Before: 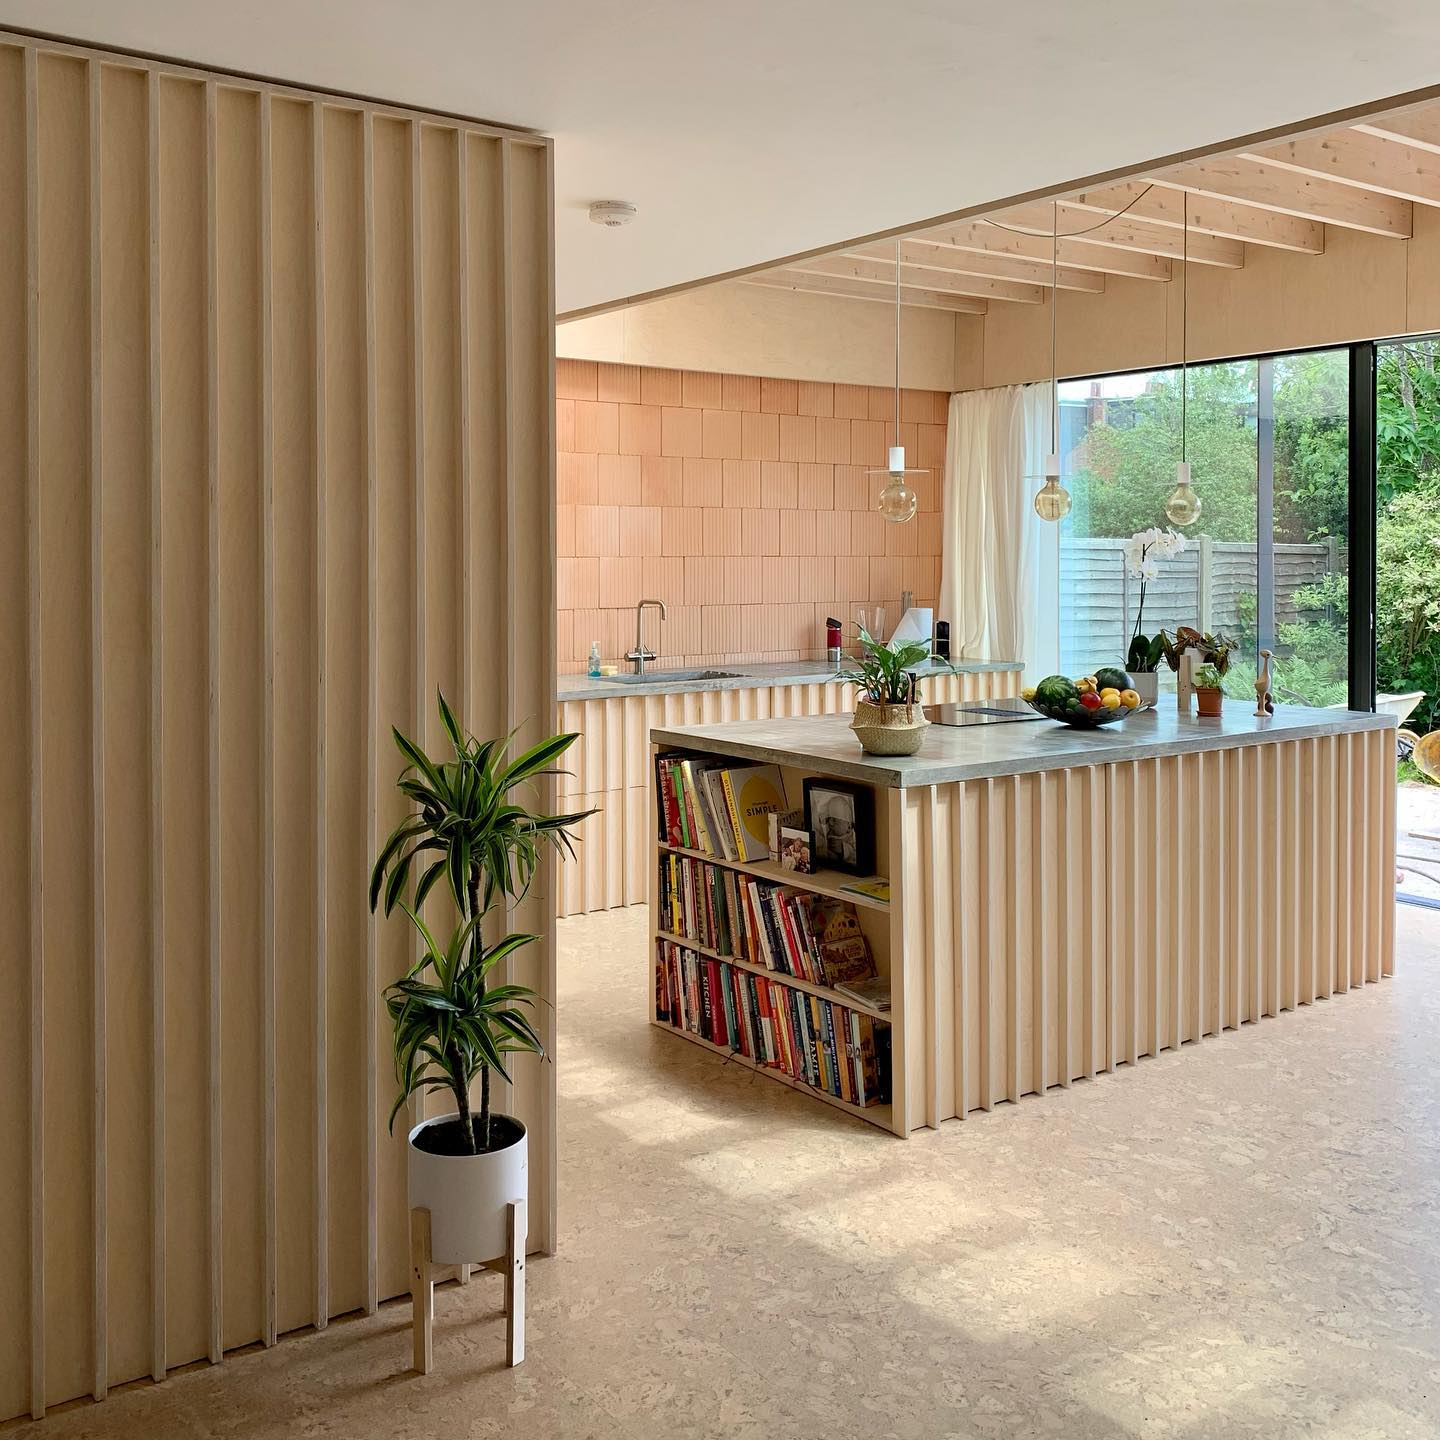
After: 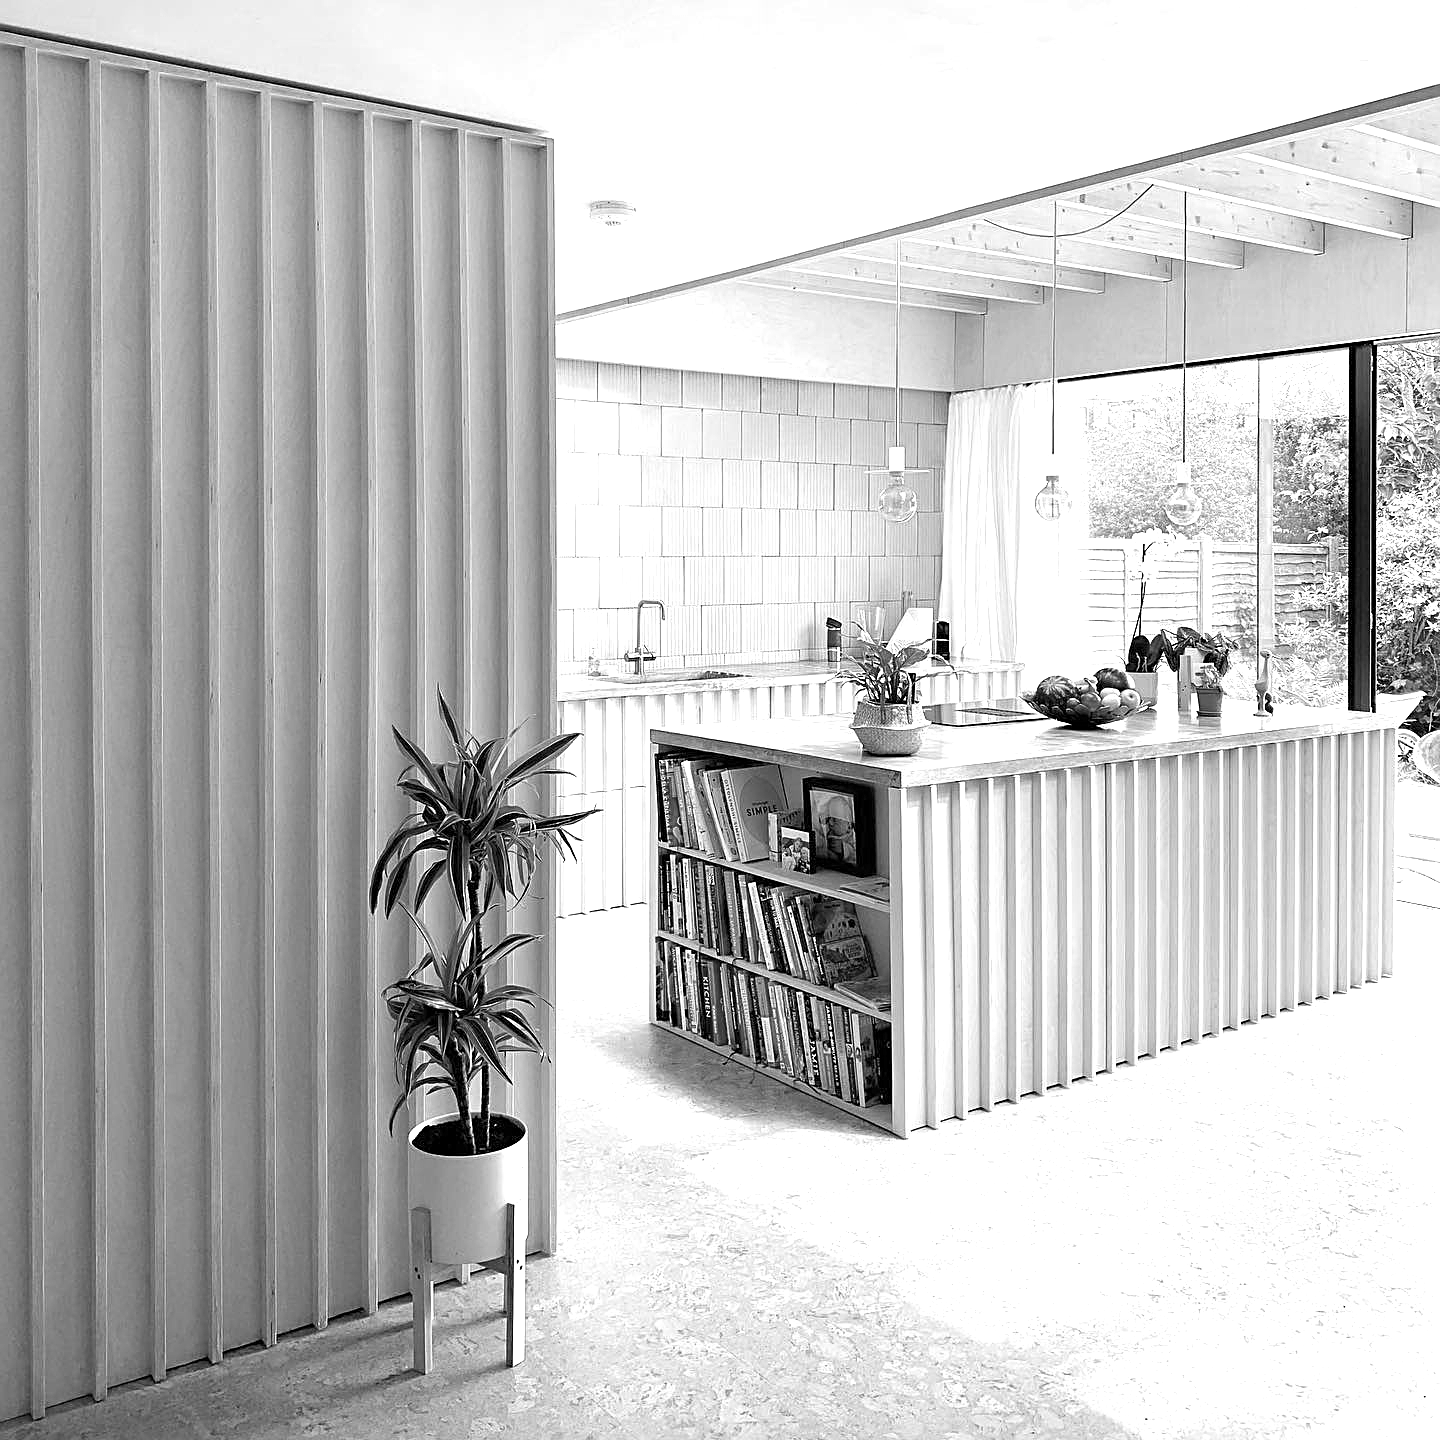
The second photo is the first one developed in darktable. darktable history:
color zones: curves: ch0 [(0, 0.613) (0.01, 0.613) (0.245, 0.448) (0.498, 0.529) (0.642, 0.665) (0.879, 0.777) (0.99, 0.613)]; ch1 [(0, 0) (0.143, 0) (0.286, 0) (0.429, 0) (0.571, 0) (0.714, 0) (0.857, 0)]
exposure: exposure 1.254 EV, compensate highlight preservation false
sharpen: on, module defaults
